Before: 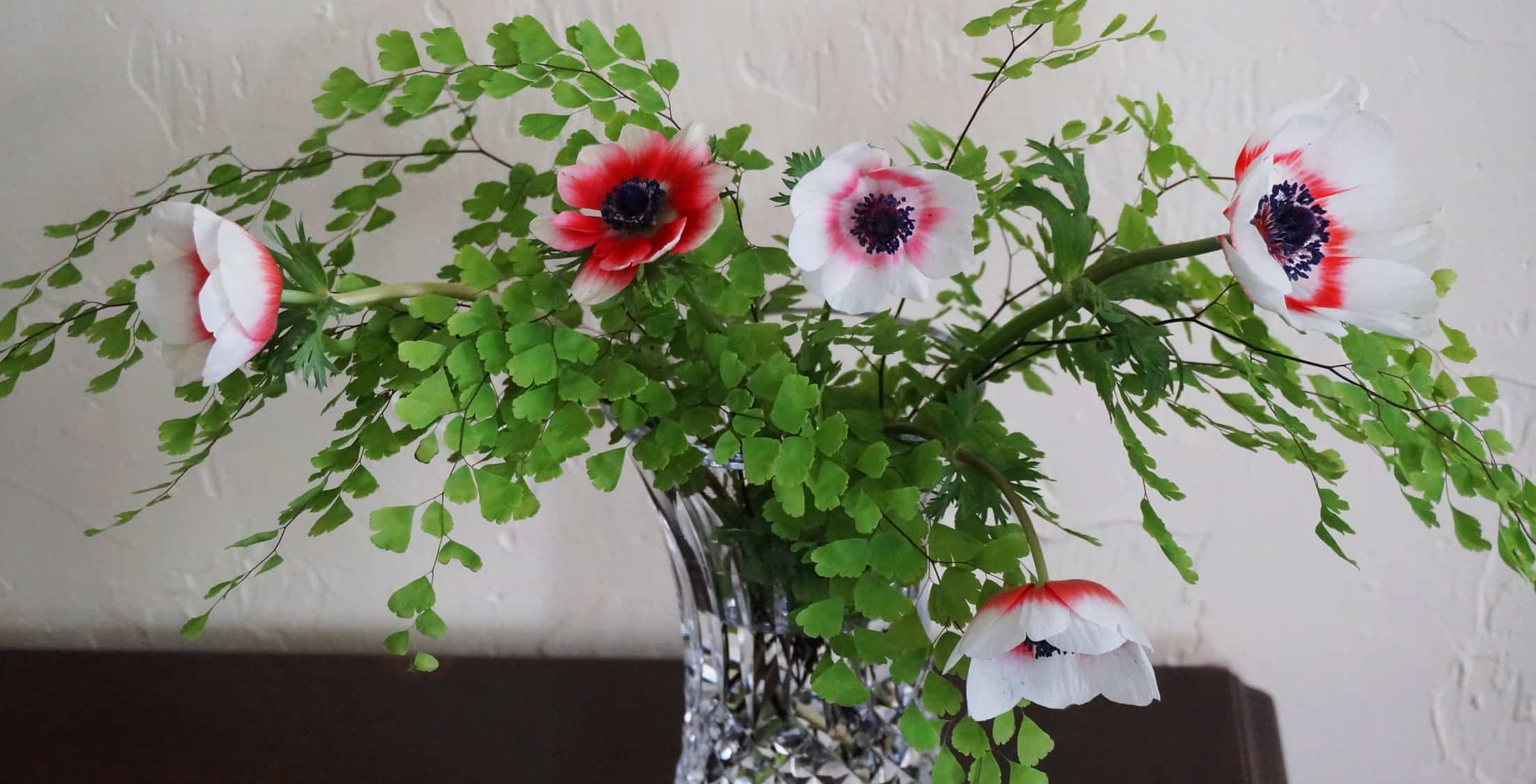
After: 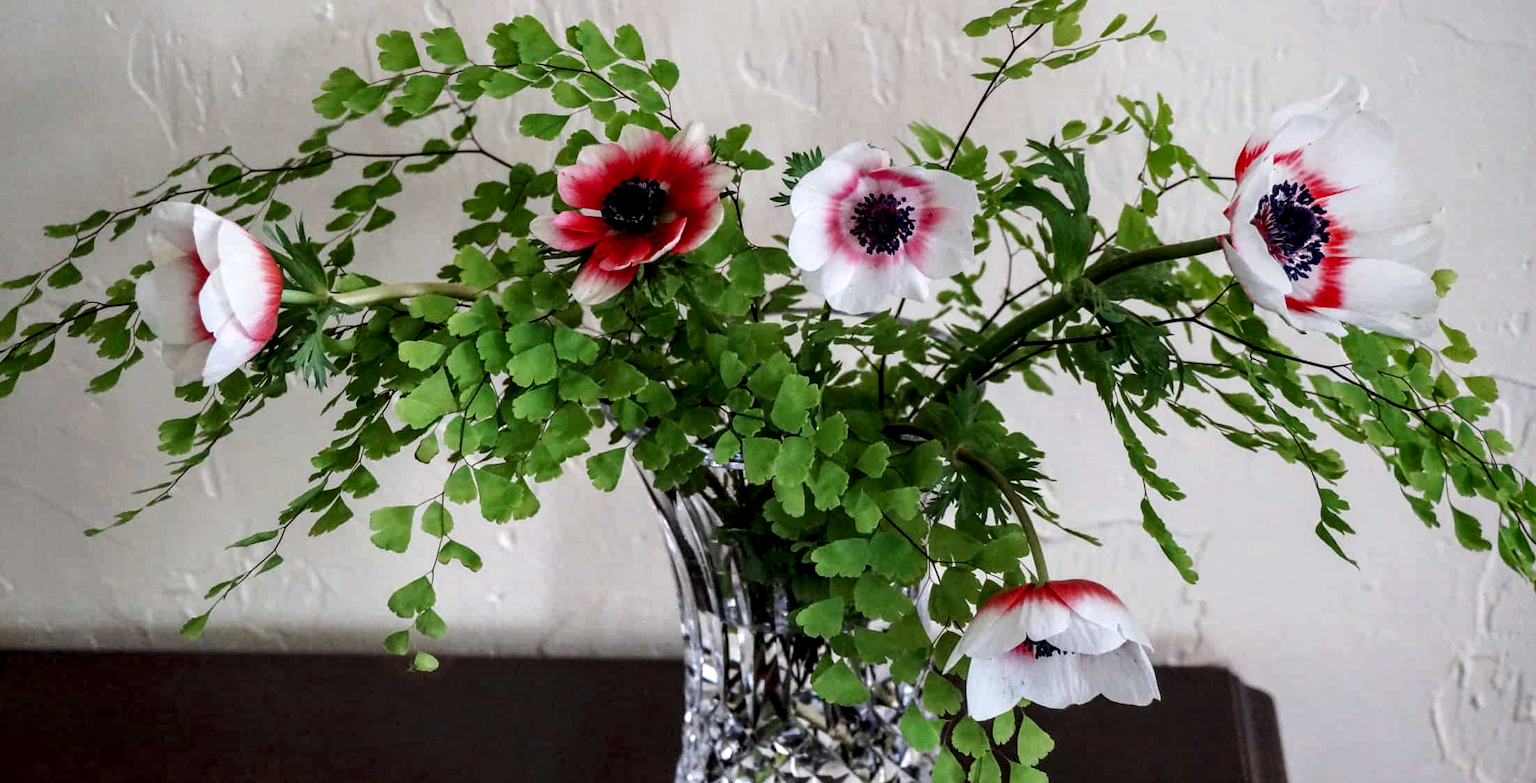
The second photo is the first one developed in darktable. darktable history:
local contrast: highlights 65%, shadows 53%, detail 169%, midtone range 0.508
